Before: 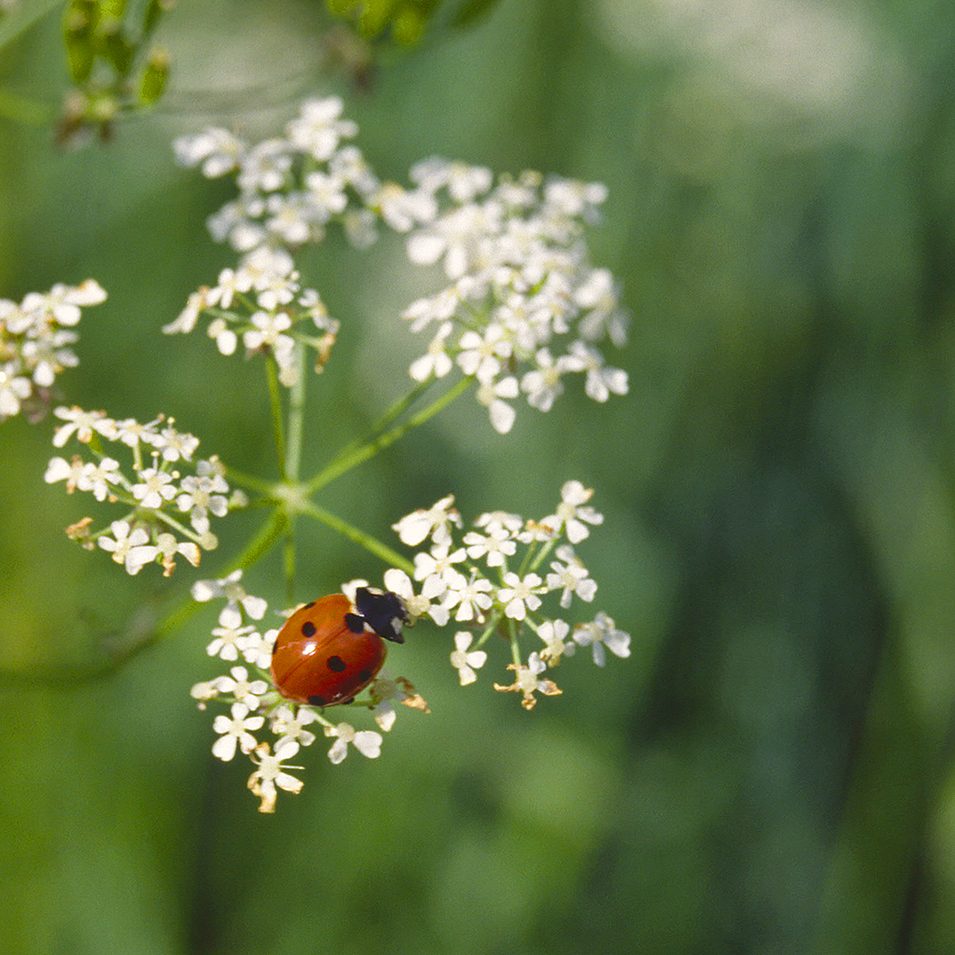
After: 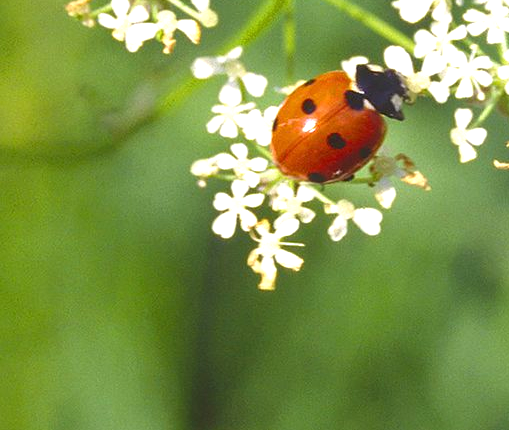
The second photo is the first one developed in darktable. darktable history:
white balance: red 1, blue 1
exposure: exposure 0.781 EV, compensate highlight preservation false
crop and rotate: top 54.778%, right 46.61%, bottom 0.159%
